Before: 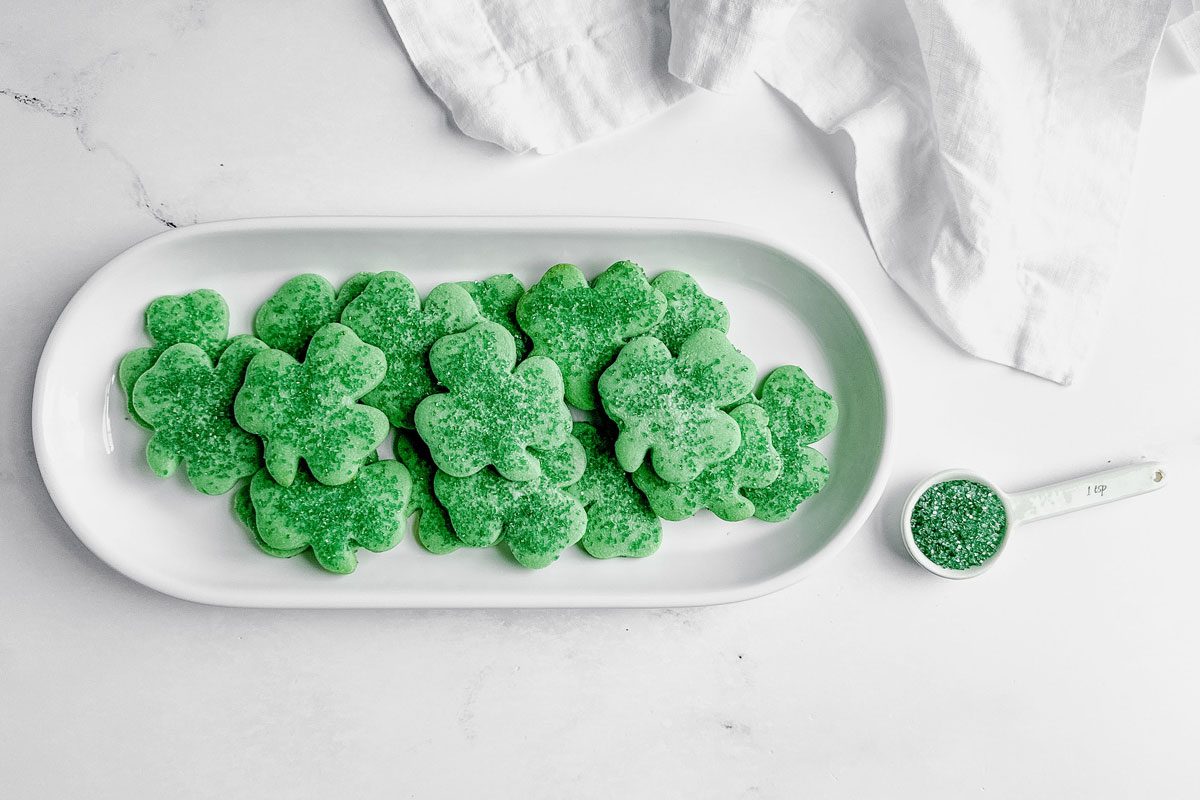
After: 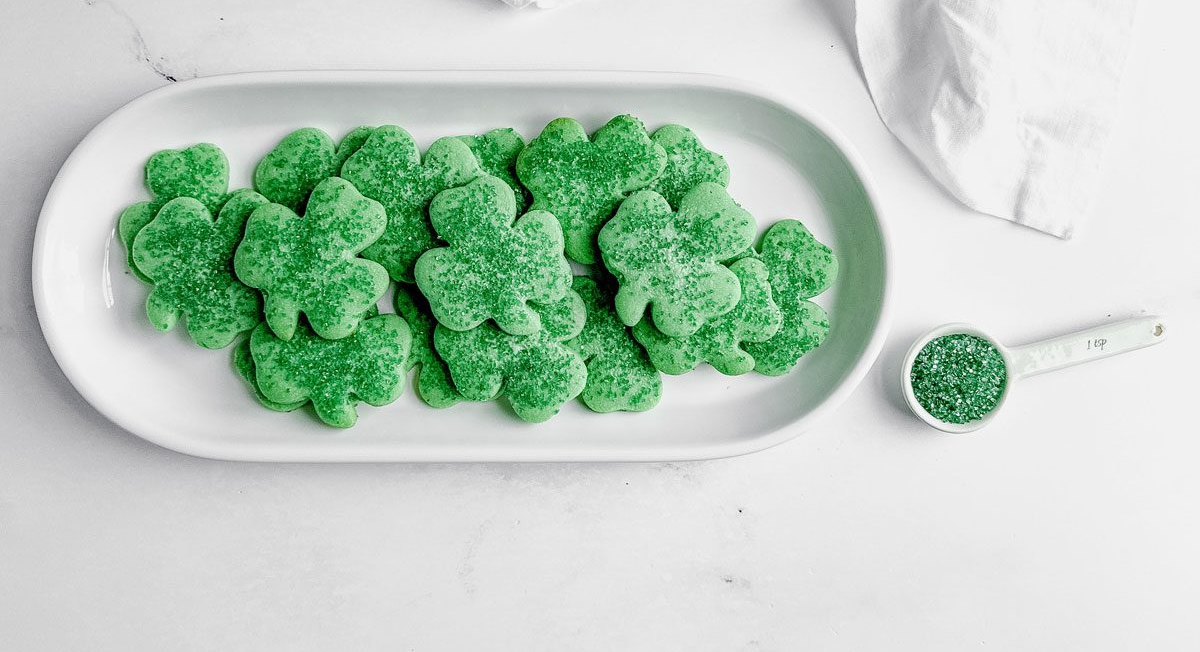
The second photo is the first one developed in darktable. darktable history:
crop and rotate: top 18.468%
tone equalizer: on, module defaults
